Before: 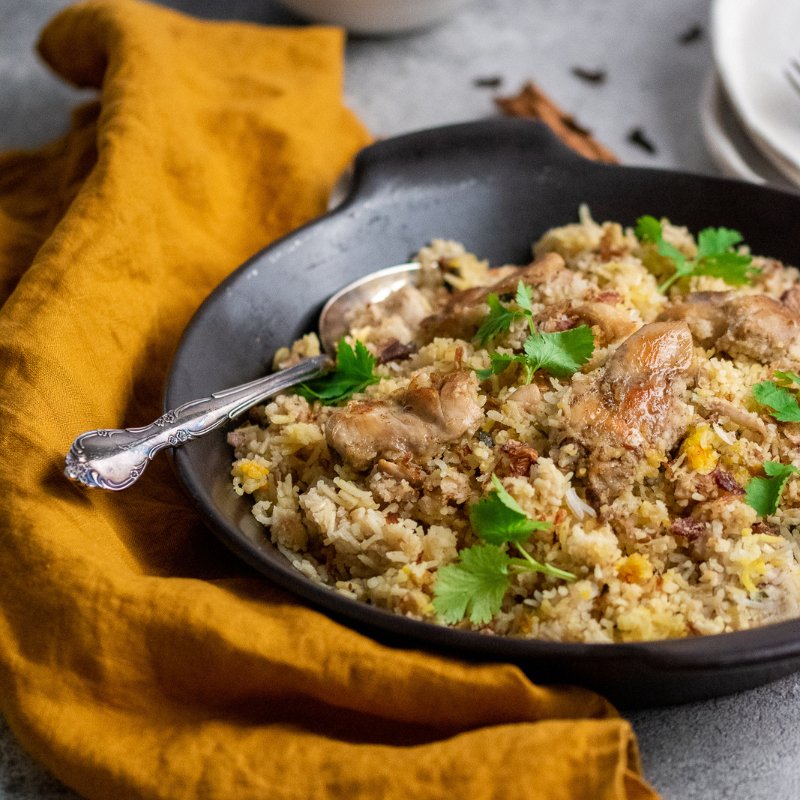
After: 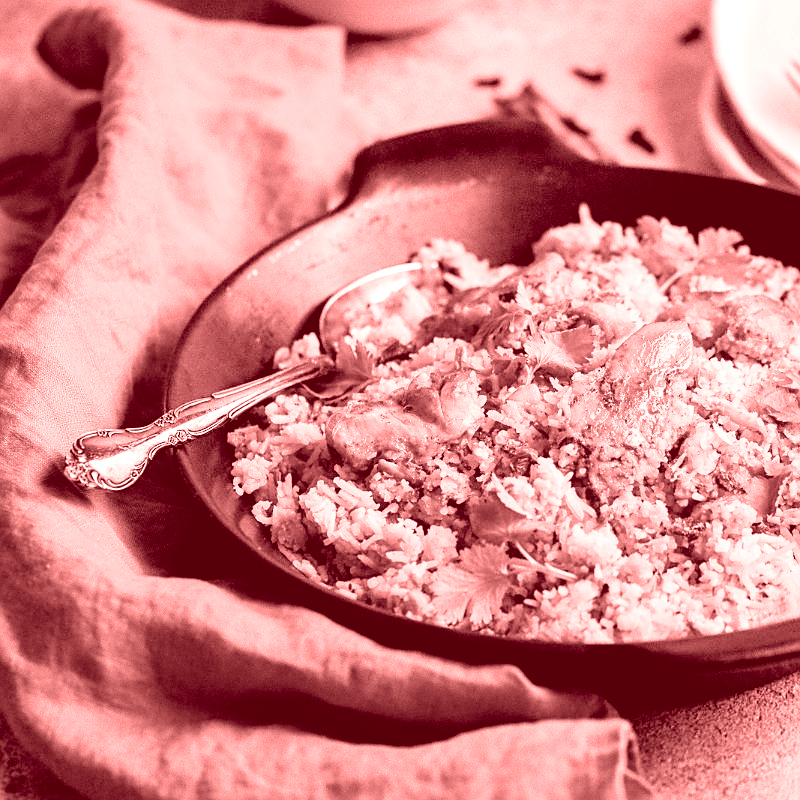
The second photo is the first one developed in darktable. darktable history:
sharpen: on, module defaults
filmic rgb: middle gray luminance 12.74%, black relative exposure -10.13 EV, white relative exposure 3.47 EV, threshold 6 EV, target black luminance 0%, hardness 5.74, latitude 44.69%, contrast 1.221, highlights saturation mix 5%, shadows ↔ highlights balance 26.78%, add noise in highlights 0, preserve chrominance no, color science v3 (2019), use custom middle-gray values true, iterations of high-quality reconstruction 0, contrast in highlights soft, enable highlight reconstruction true
colorize: saturation 60%, source mix 100%
haze removal: compatibility mode true, adaptive false
